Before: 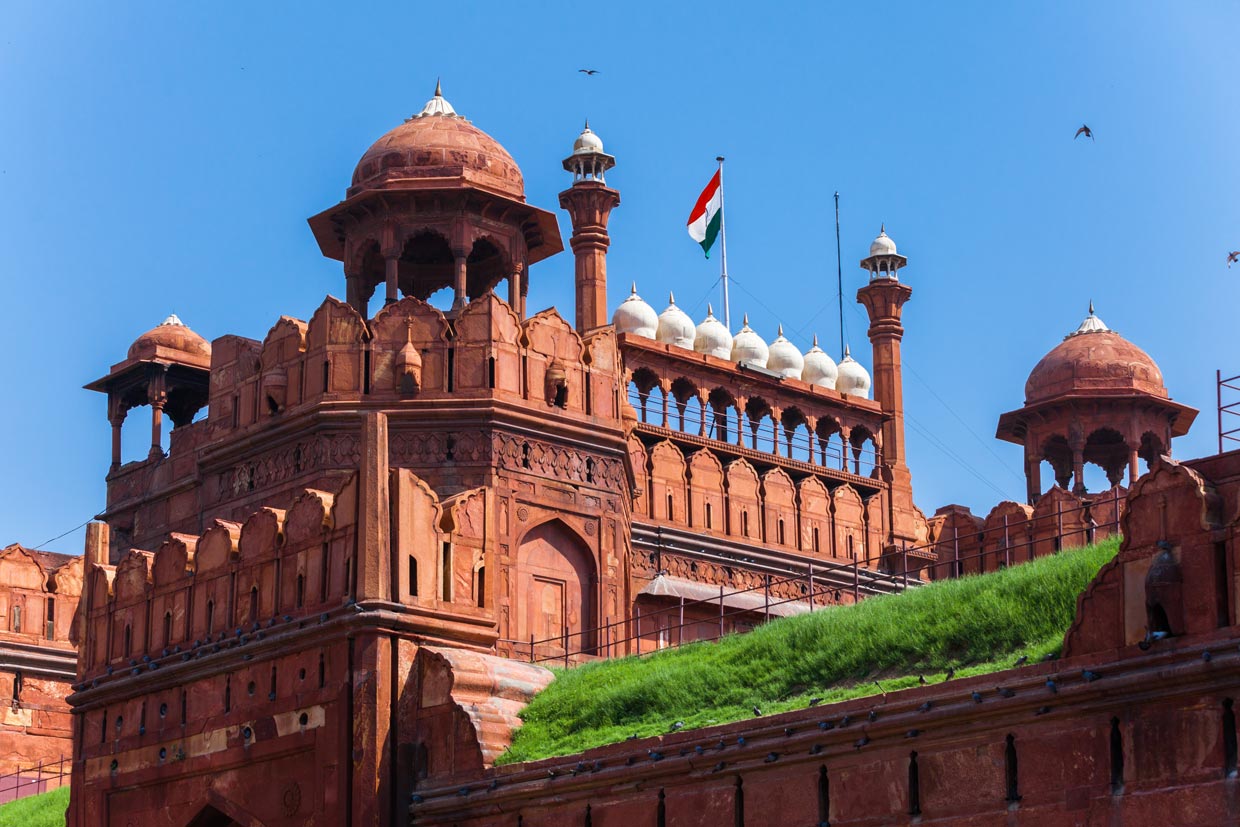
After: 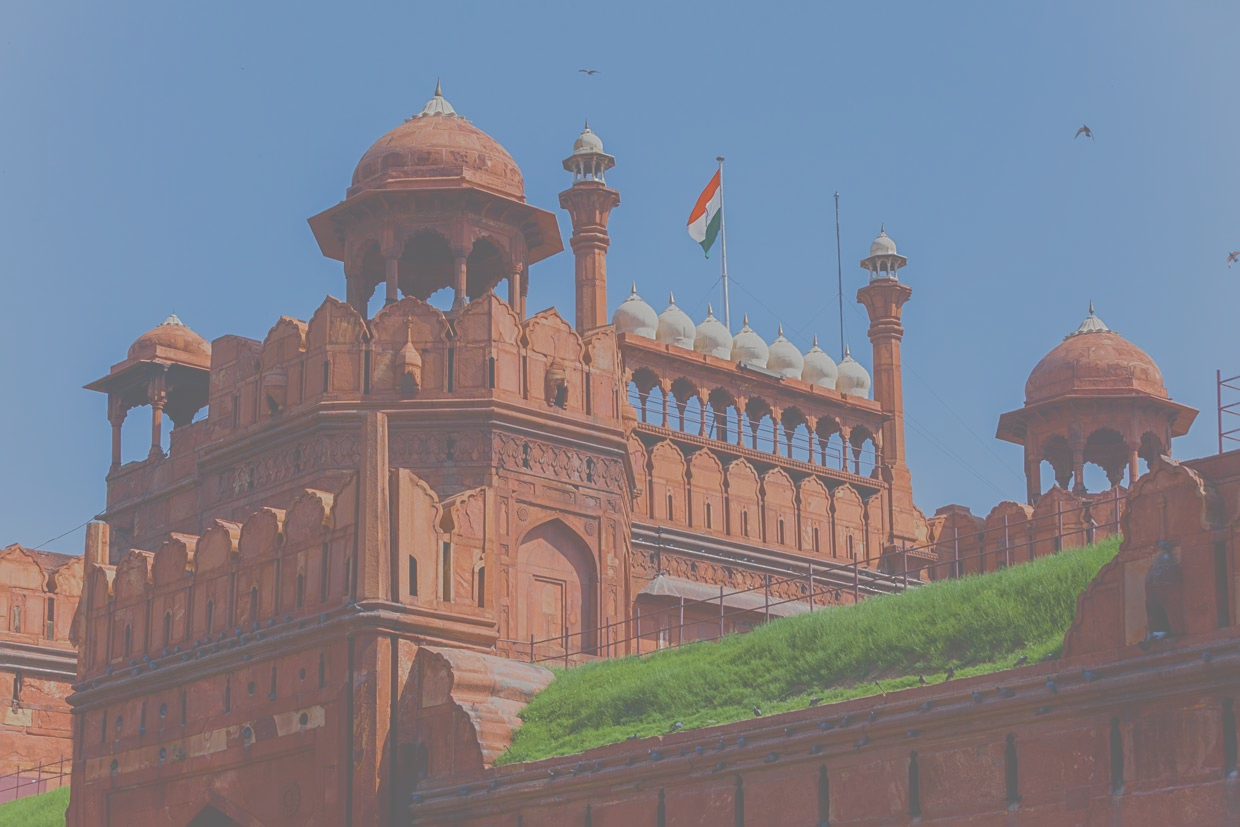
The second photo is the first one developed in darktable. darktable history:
contrast brightness saturation: contrast -0.249, saturation -0.434
sharpen: radius 2.175, amount 0.382, threshold 0.248
tone curve: curves: ch0 [(0, 0) (0.003, 0.322) (0.011, 0.327) (0.025, 0.345) (0.044, 0.365) (0.069, 0.378) (0.1, 0.391) (0.136, 0.403) (0.177, 0.412) (0.224, 0.429) (0.277, 0.448) (0.335, 0.474) (0.399, 0.503) (0.468, 0.537) (0.543, 0.57) (0.623, 0.61) (0.709, 0.653) (0.801, 0.699) (0.898, 0.75) (1, 1)], color space Lab, independent channels
